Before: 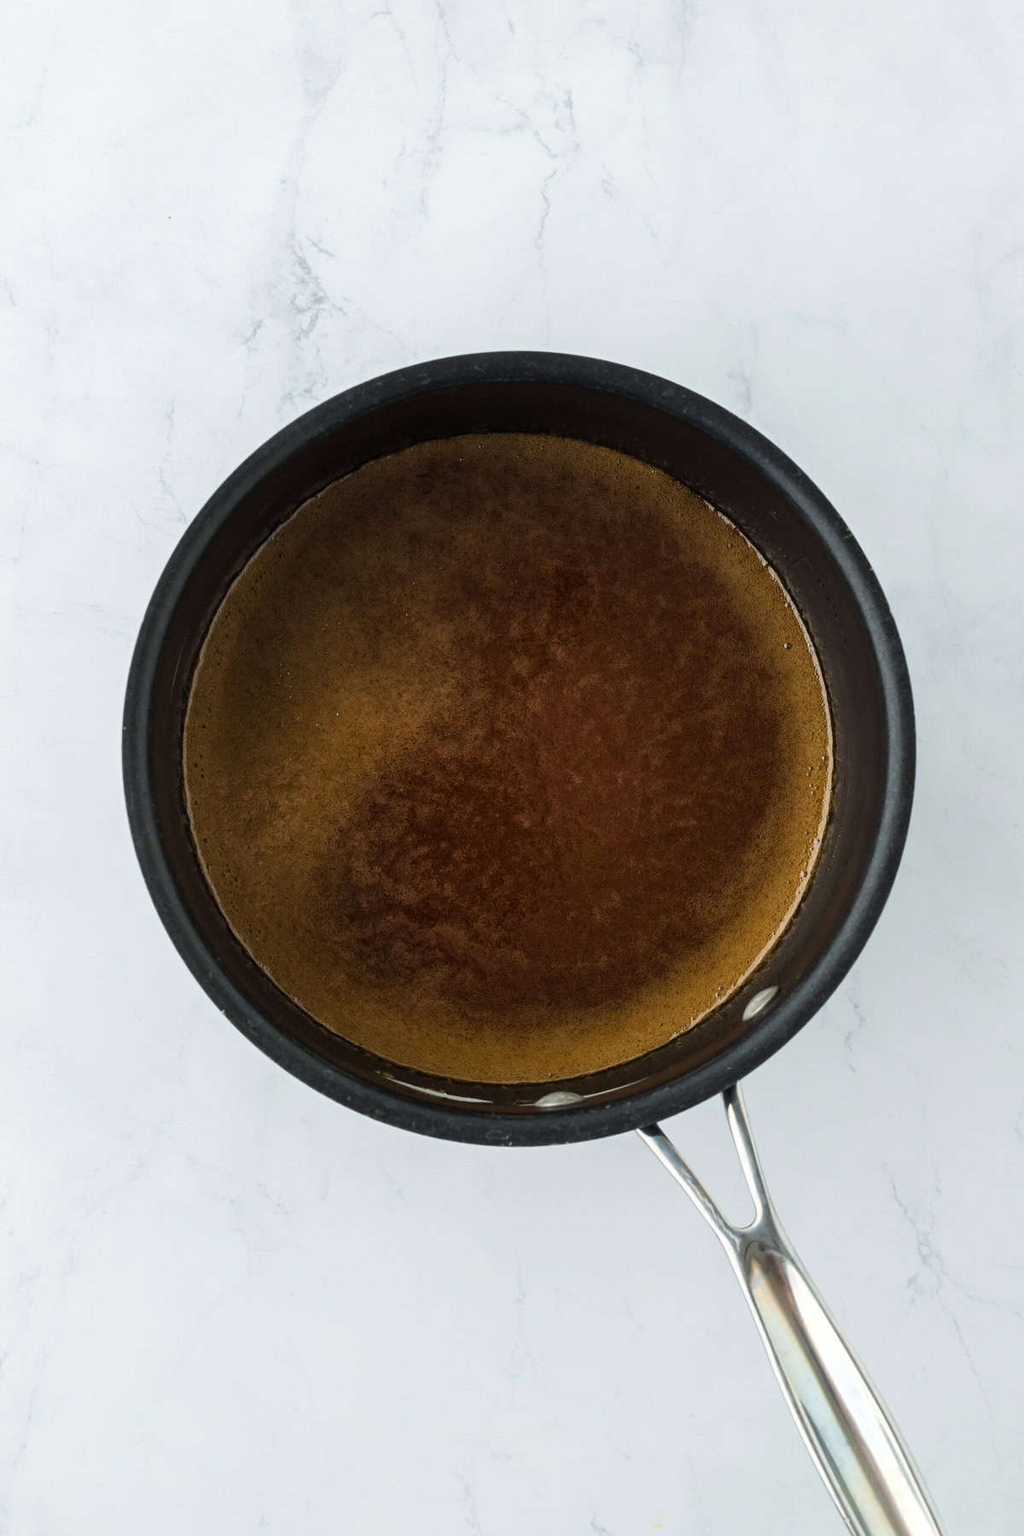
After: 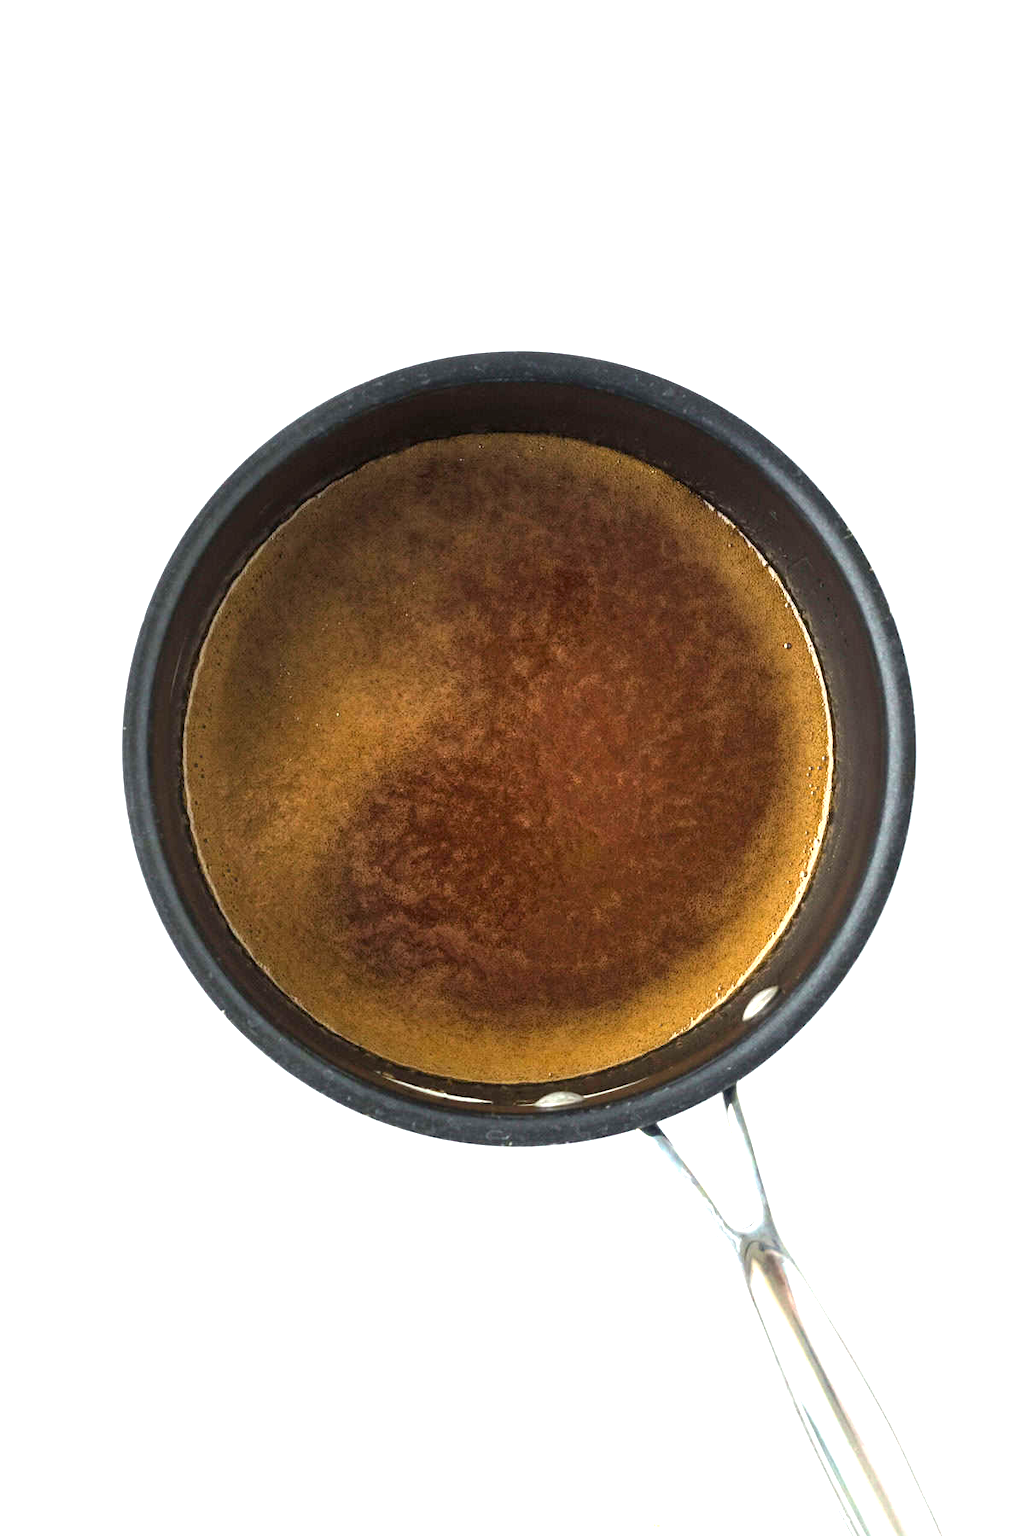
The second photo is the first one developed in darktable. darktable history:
exposure: black level correction 0, exposure 1.458 EV, compensate highlight preservation false
